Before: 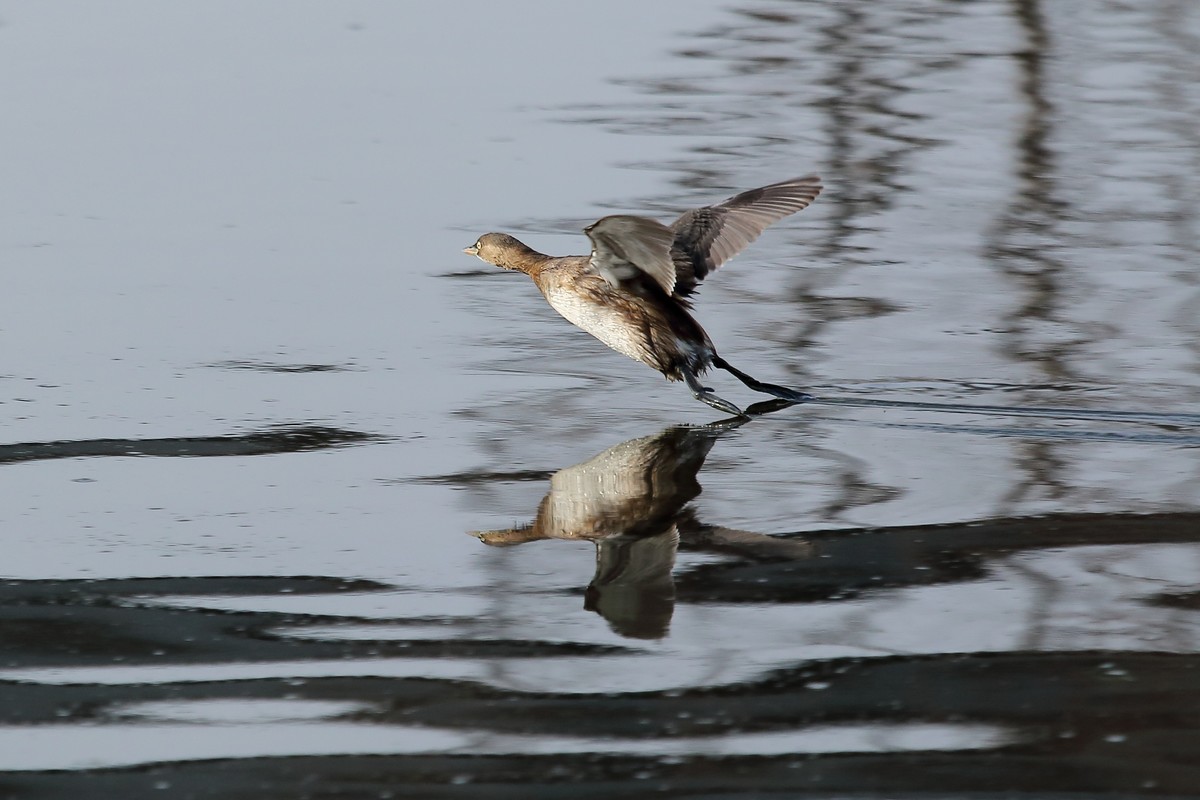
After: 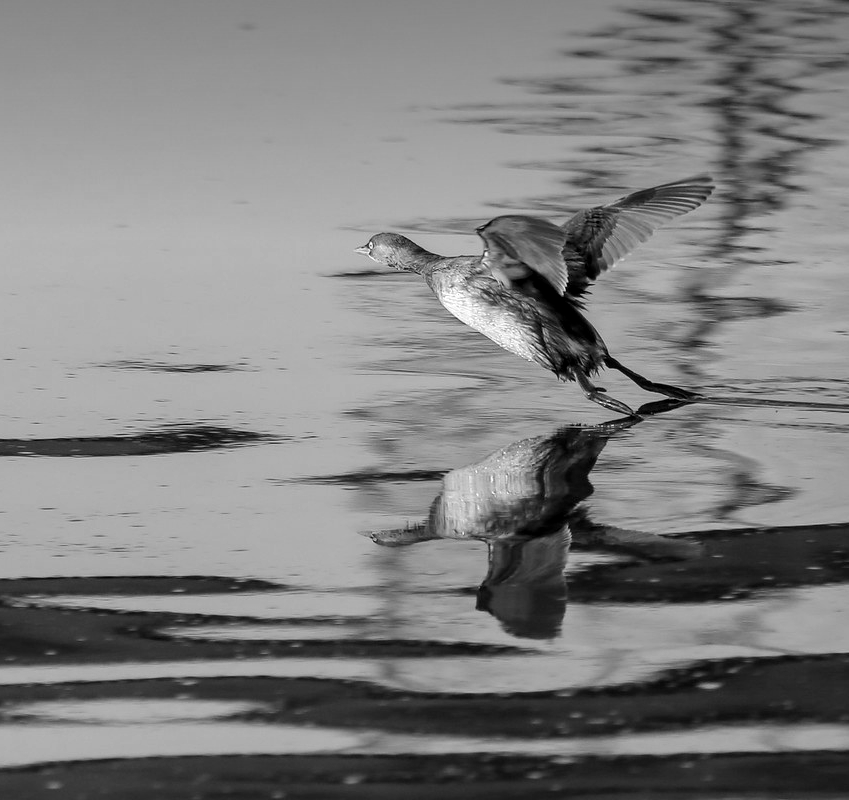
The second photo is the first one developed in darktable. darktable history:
graduated density: density 2.02 EV, hardness 44%, rotation 0.374°, offset 8.21, hue 208.8°, saturation 97%
local contrast: on, module defaults
crop and rotate: left 9.061%, right 20.142%
monochrome: on, module defaults
